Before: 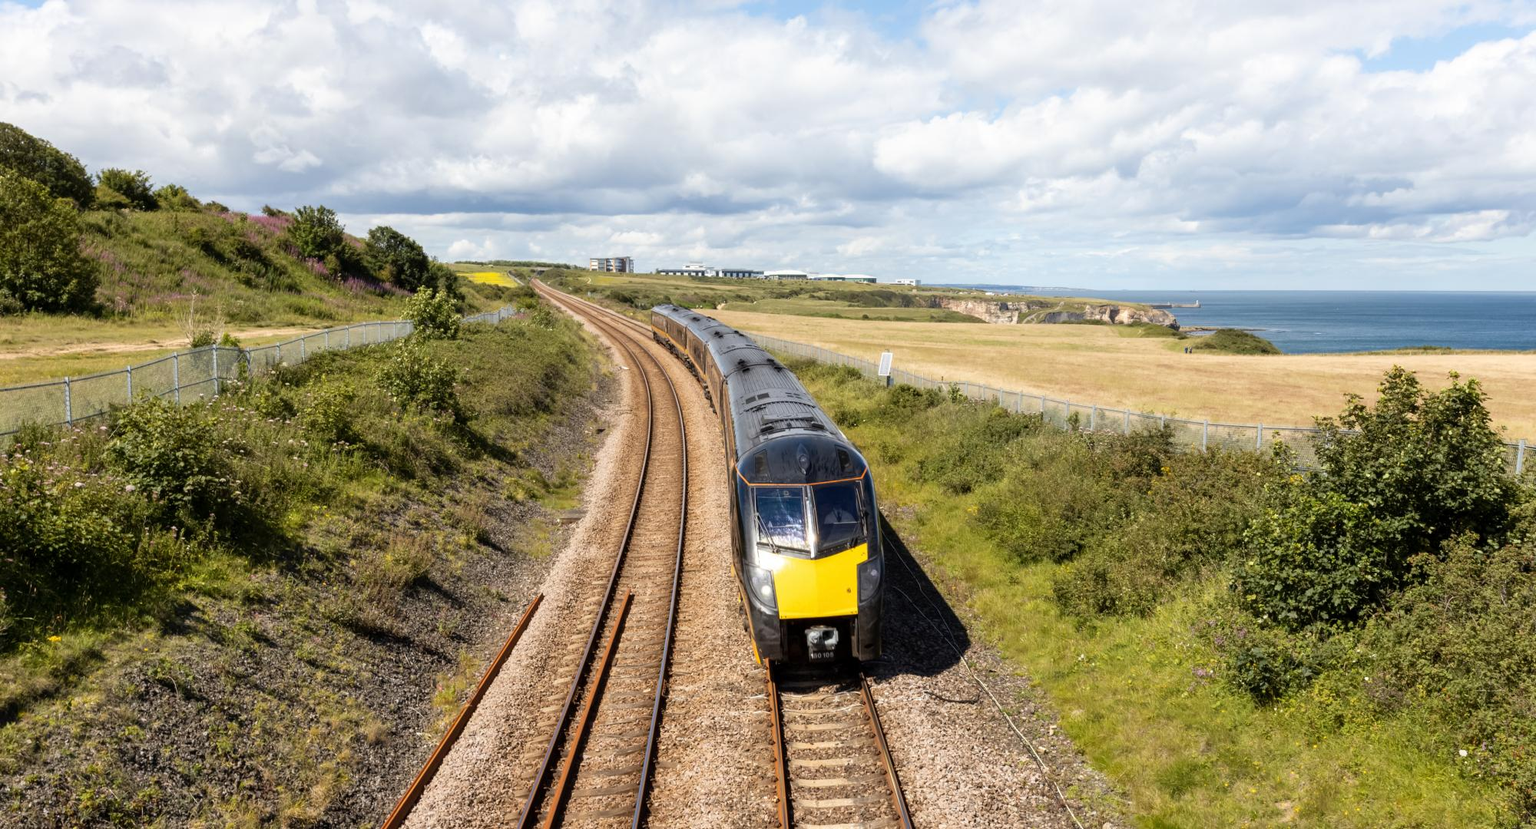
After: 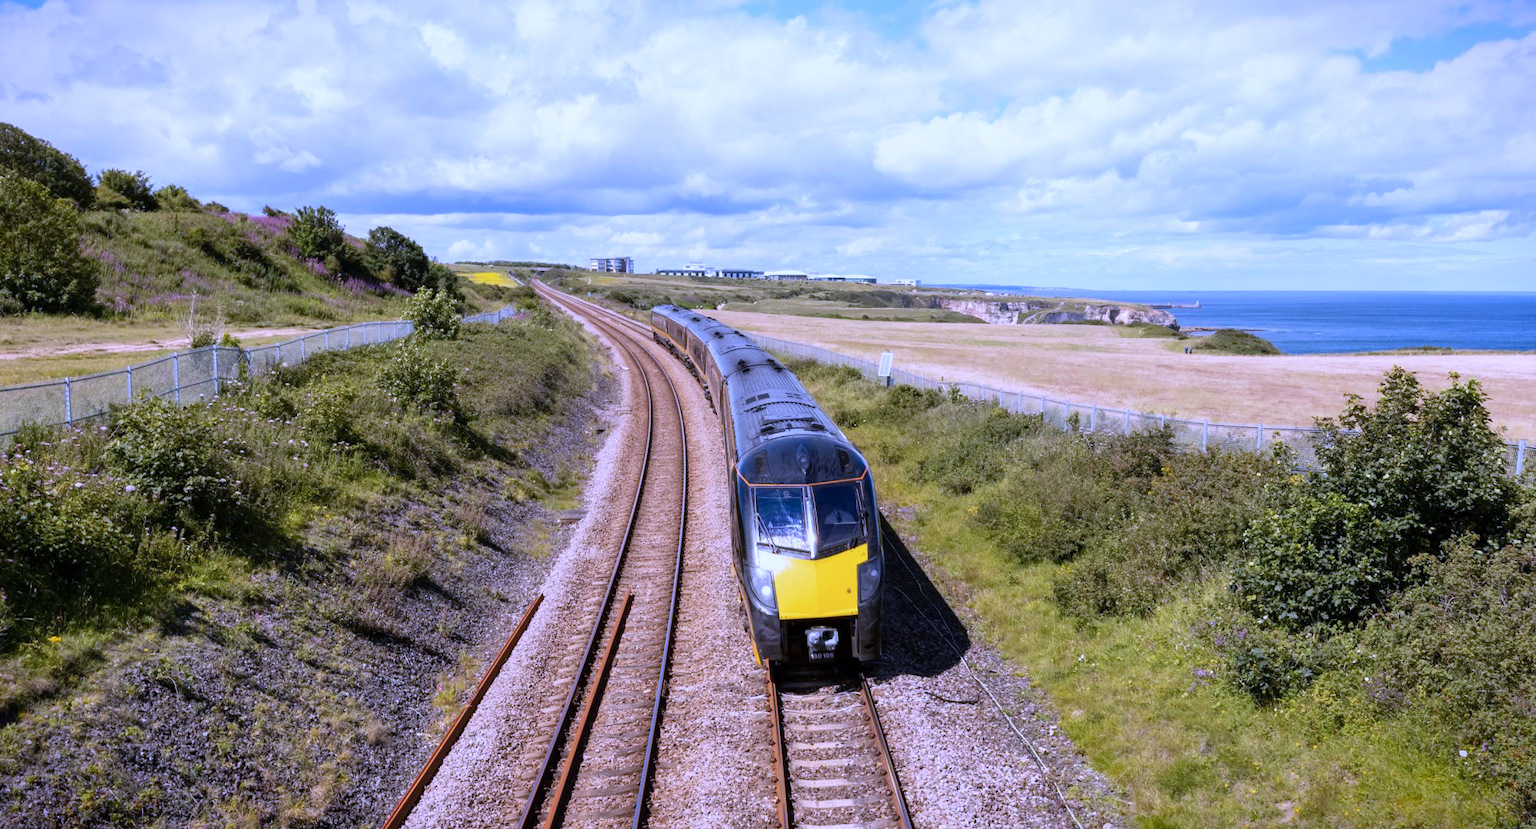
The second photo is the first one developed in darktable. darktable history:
vignetting: fall-off start 98.29%, fall-off radius 100%, brightness -1, saturation 0.5, width/height ratio 1.428
contrast brightness saturation: saturation 0.13
color correction: highlights a* 15.46, highlights b* -20.56
white balance: red 0.871, blue 1.249
